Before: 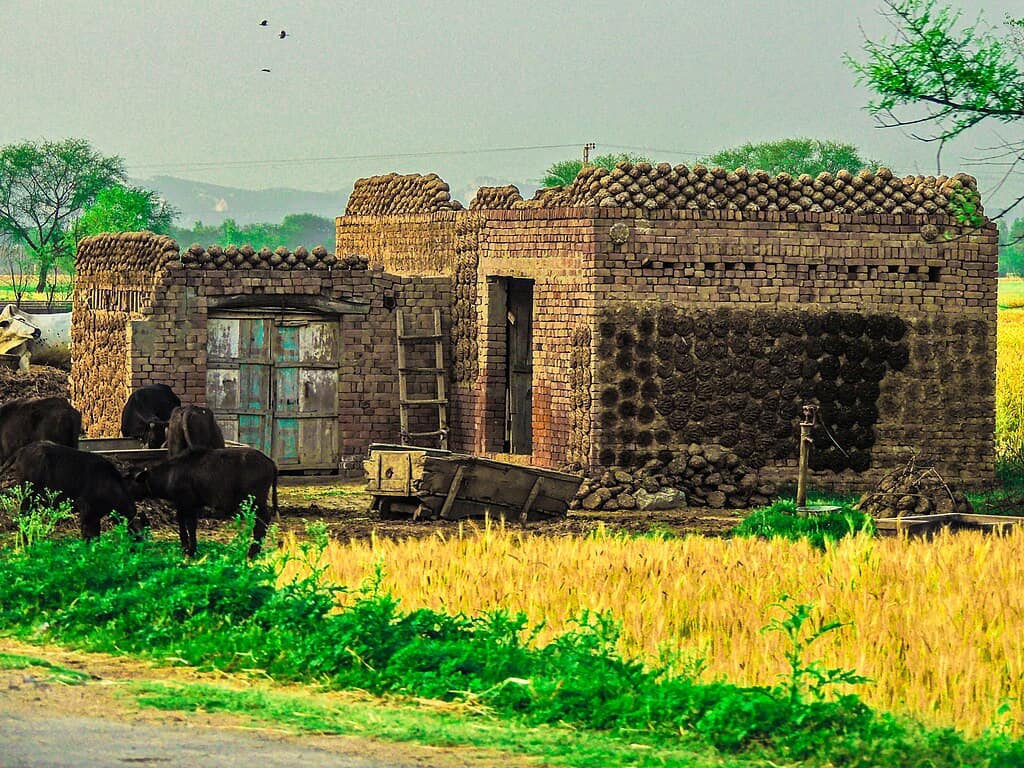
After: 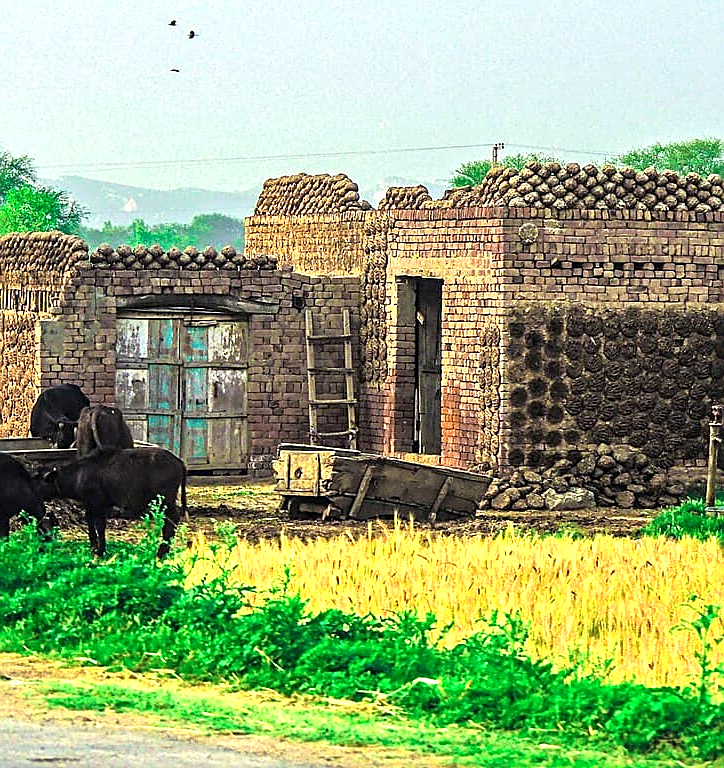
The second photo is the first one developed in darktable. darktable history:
exposure: black level correction 0, exposure 0.69 EV, compensate exposure bias true, compensate highlight preservation false
crop and rotate: left 8.981%, right 20.252%
color calibration: illuminant as shot in camera, x 0.358, y 0.373, temperature 4628.91 K
sharpen: on, module defaults
